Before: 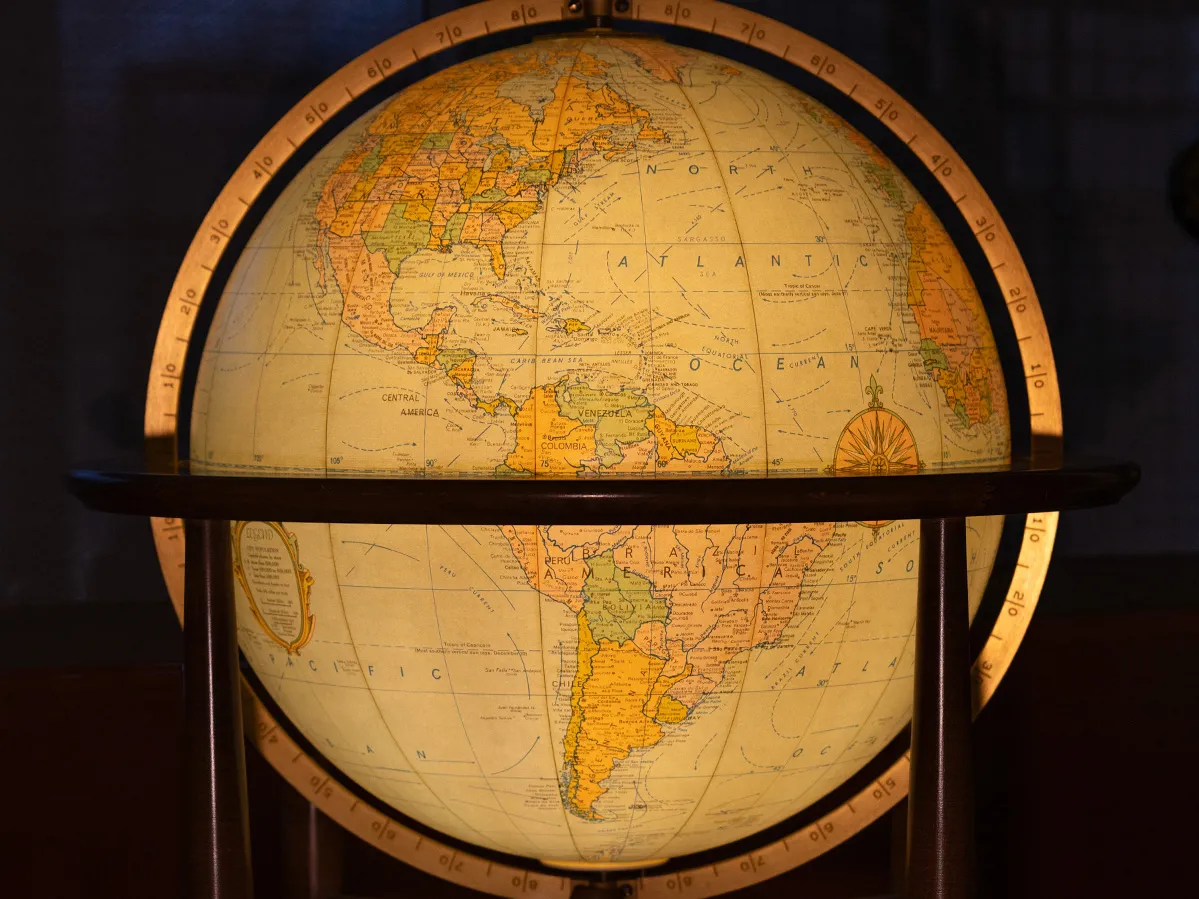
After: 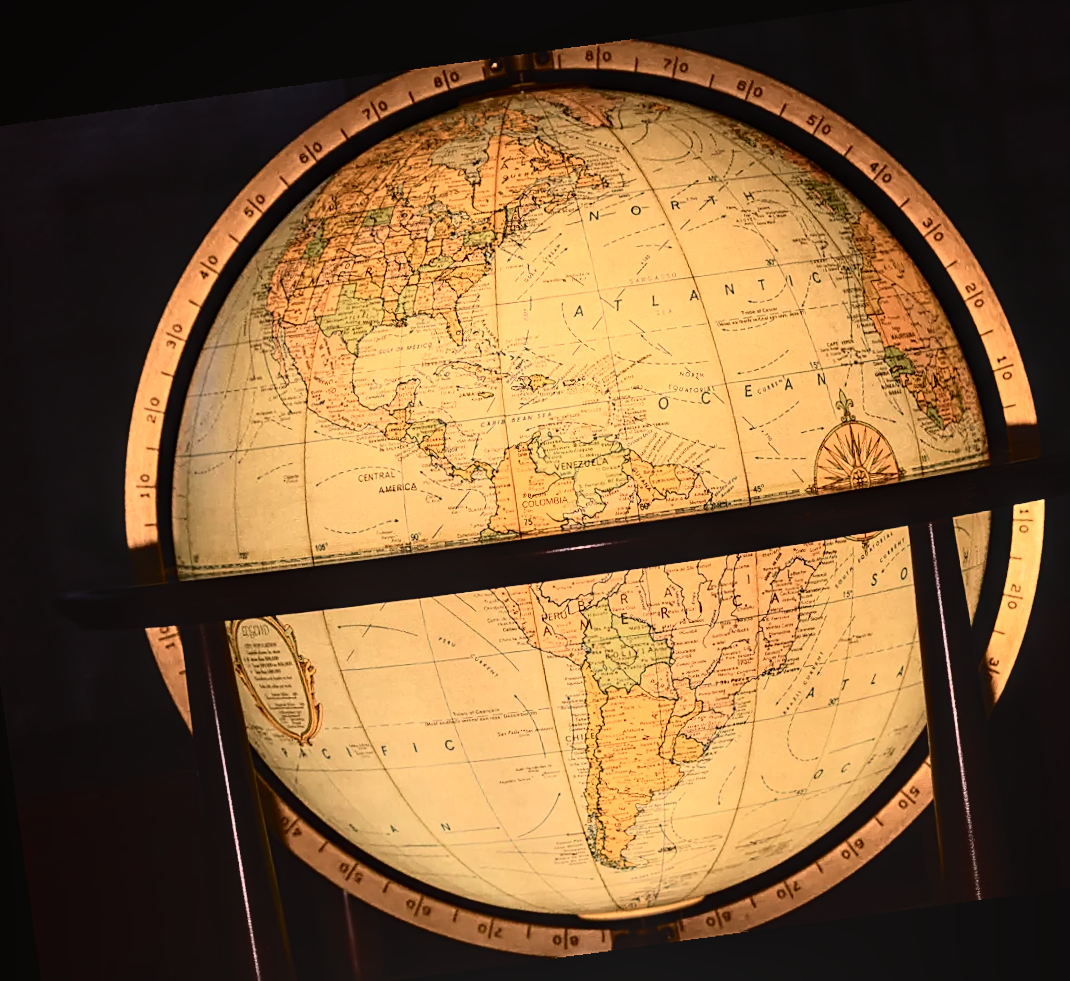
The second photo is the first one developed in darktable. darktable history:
tone curve: curves: ch0 [(0, 0.014) (0.17, 0.099) (0.392, 0.438) (0.725, 0.828) (0.872, 0.918) (1, 0.981)]; ch1 [(0, 0) (0.402, 0.36) (0.489, 0.491) (0.5, 0.503) (0.515, 0.52) (0.545, 0.572) (0.615, 0.662) (0.701, 0.725) (1, 1)]; ch2 [(0, 0) (0.42, 0.458) (0.485, 0.499) (0.503, 0.503) (0.531, 0.542) (0.561, 0.594) (0.644, 0.694) (0.717, 0.753) (1, 0.991)], color space Lab, independent channels
sharpen: on, module defaults
contrast brightness saturation: contrast 0.1, saturation -0.36
local contrast: detail 130%
rotate and perspective: rotation -6.83°, automatic cropping off
crop and rotate: angle 1°, left 4.281%, top 0.642%, right 11.383%, bottom 2.486%
tone equalizer: -8 EV -0.417 EV, -7 EV -0.389 EV, -6 EV -0.333 EV, -5 EV -0.222 EV, -3 EV 0.222 EV, -2 EV 0.333 EV, -1 EV 0.389 EV, +0 EV 0.417 EV, edges refinement/feathering 500, mask exposure compensation -1.57 EV, preserve details no
